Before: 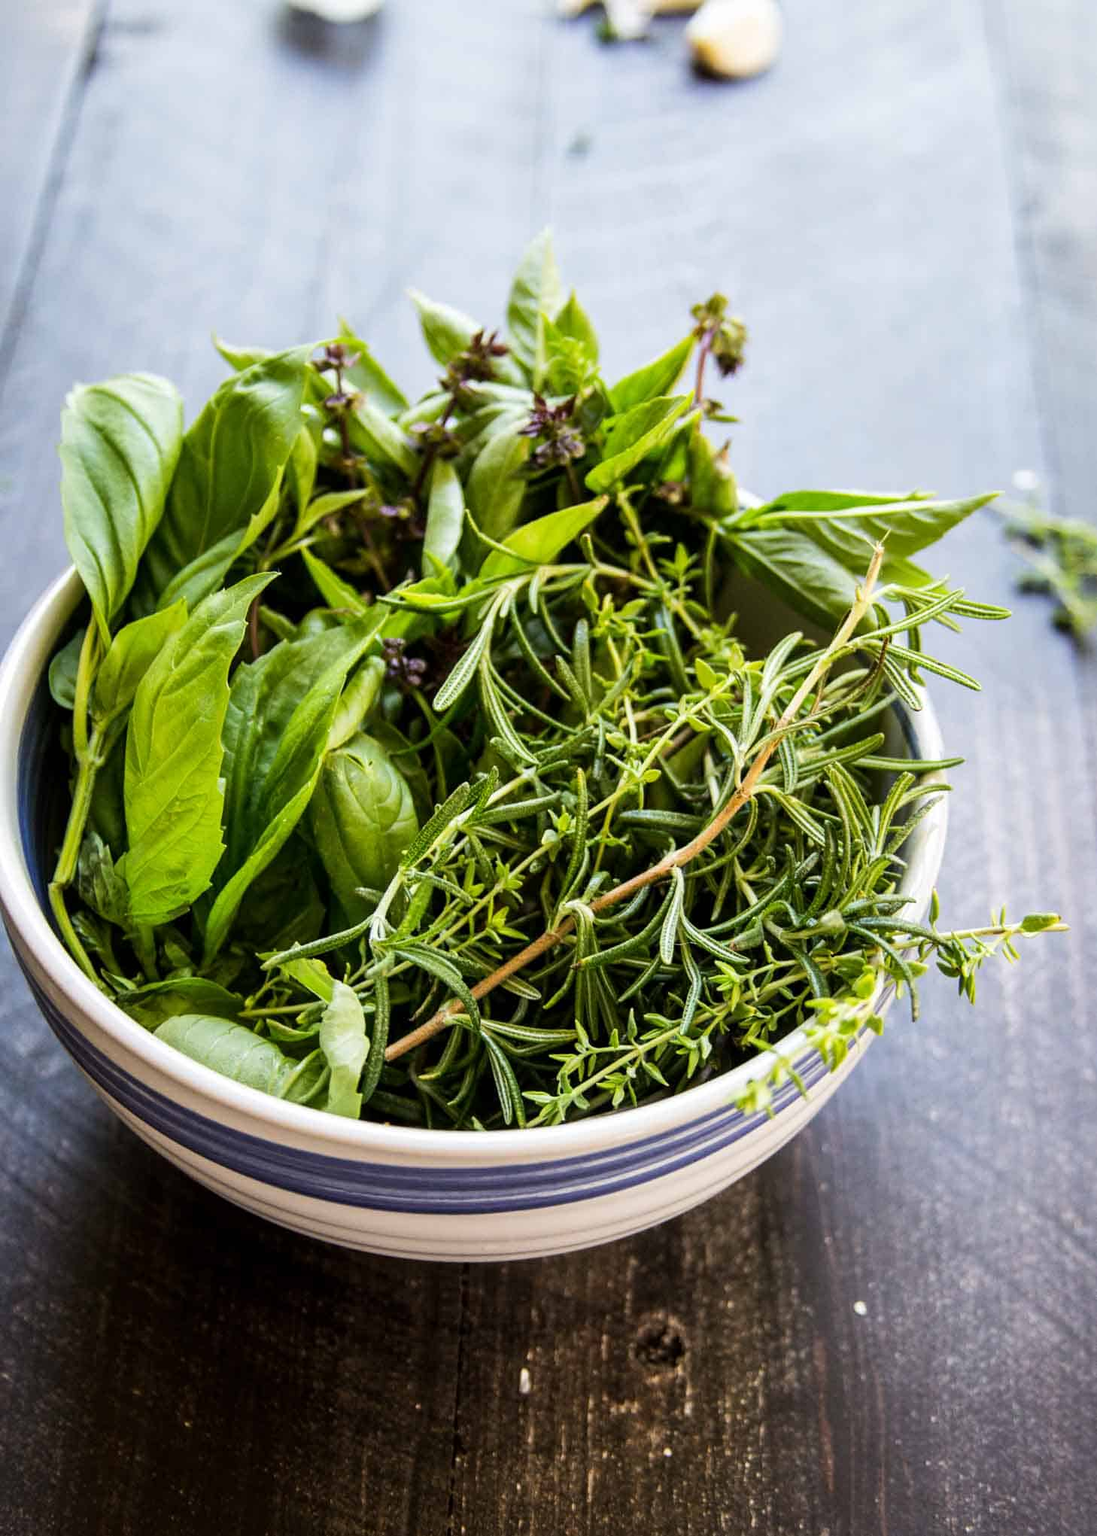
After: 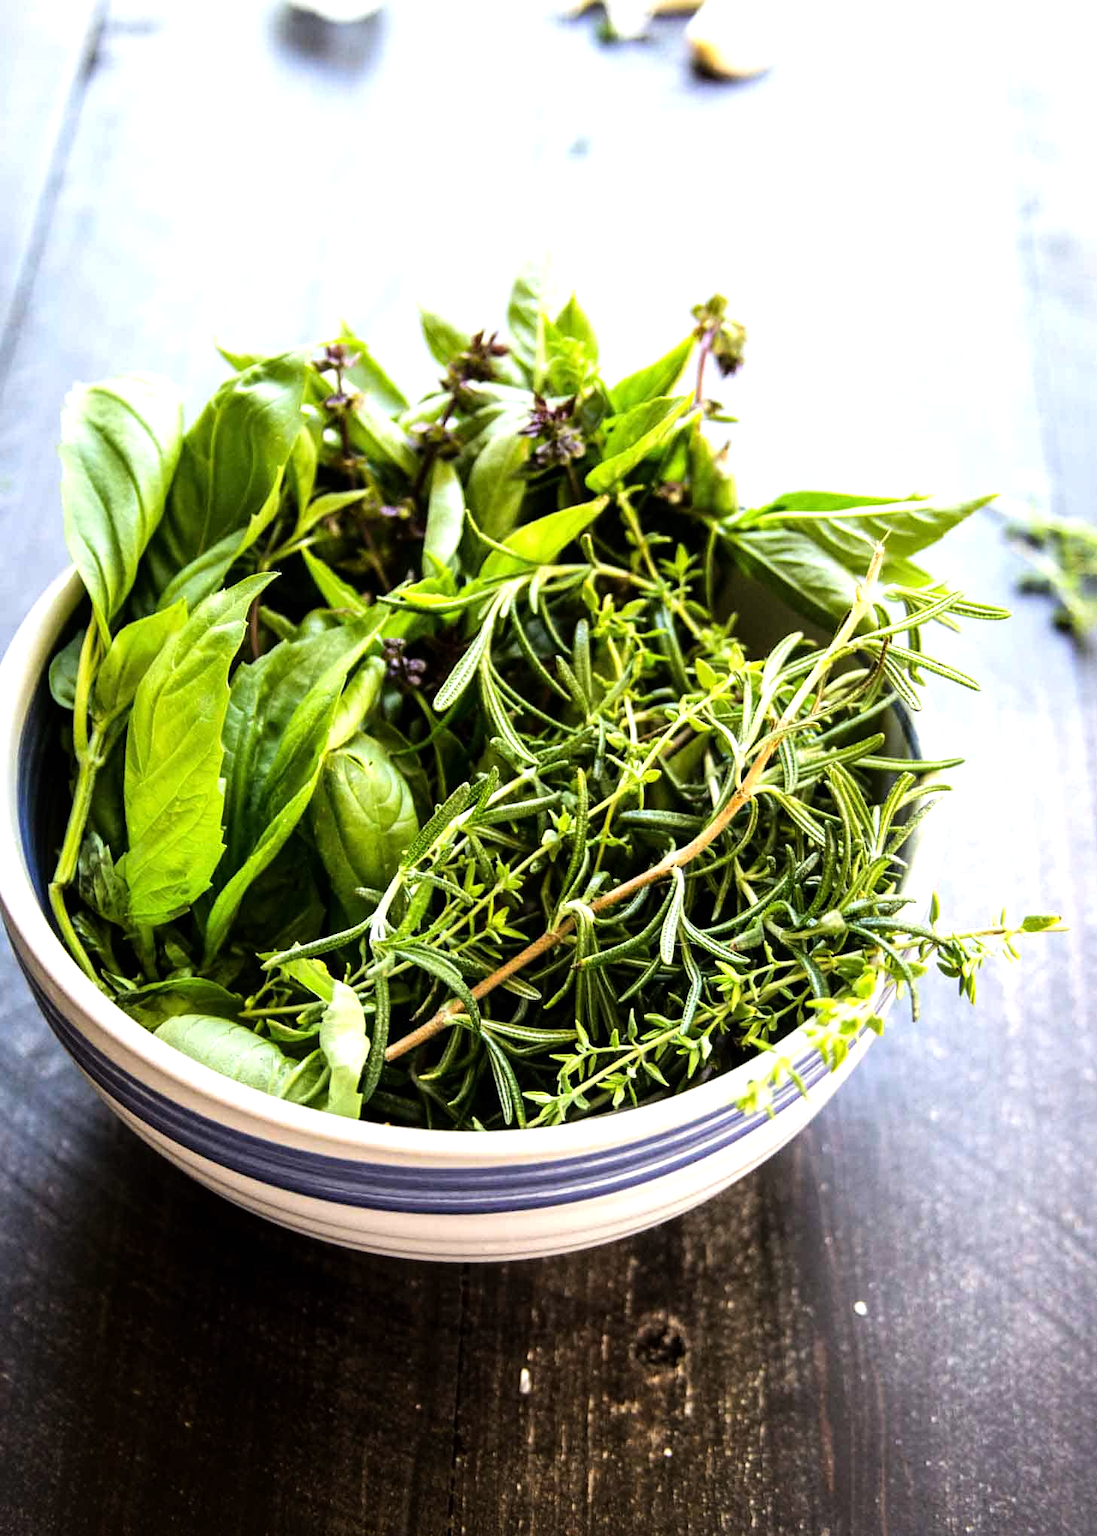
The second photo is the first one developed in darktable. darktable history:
exposure: compensate highlight preservation false
tone equalizer: -8 EV -0.738 EV, -7 EV -0.691 EV, -6 EV -0.59 EV, -5 EV -0.398 EV, -3 EV 0.402 EV, -2 EV 0.6 EV, -1 EV 0.683 EV, +0 EV 0.734 EV, mask exposure compensation -0.511 EV
